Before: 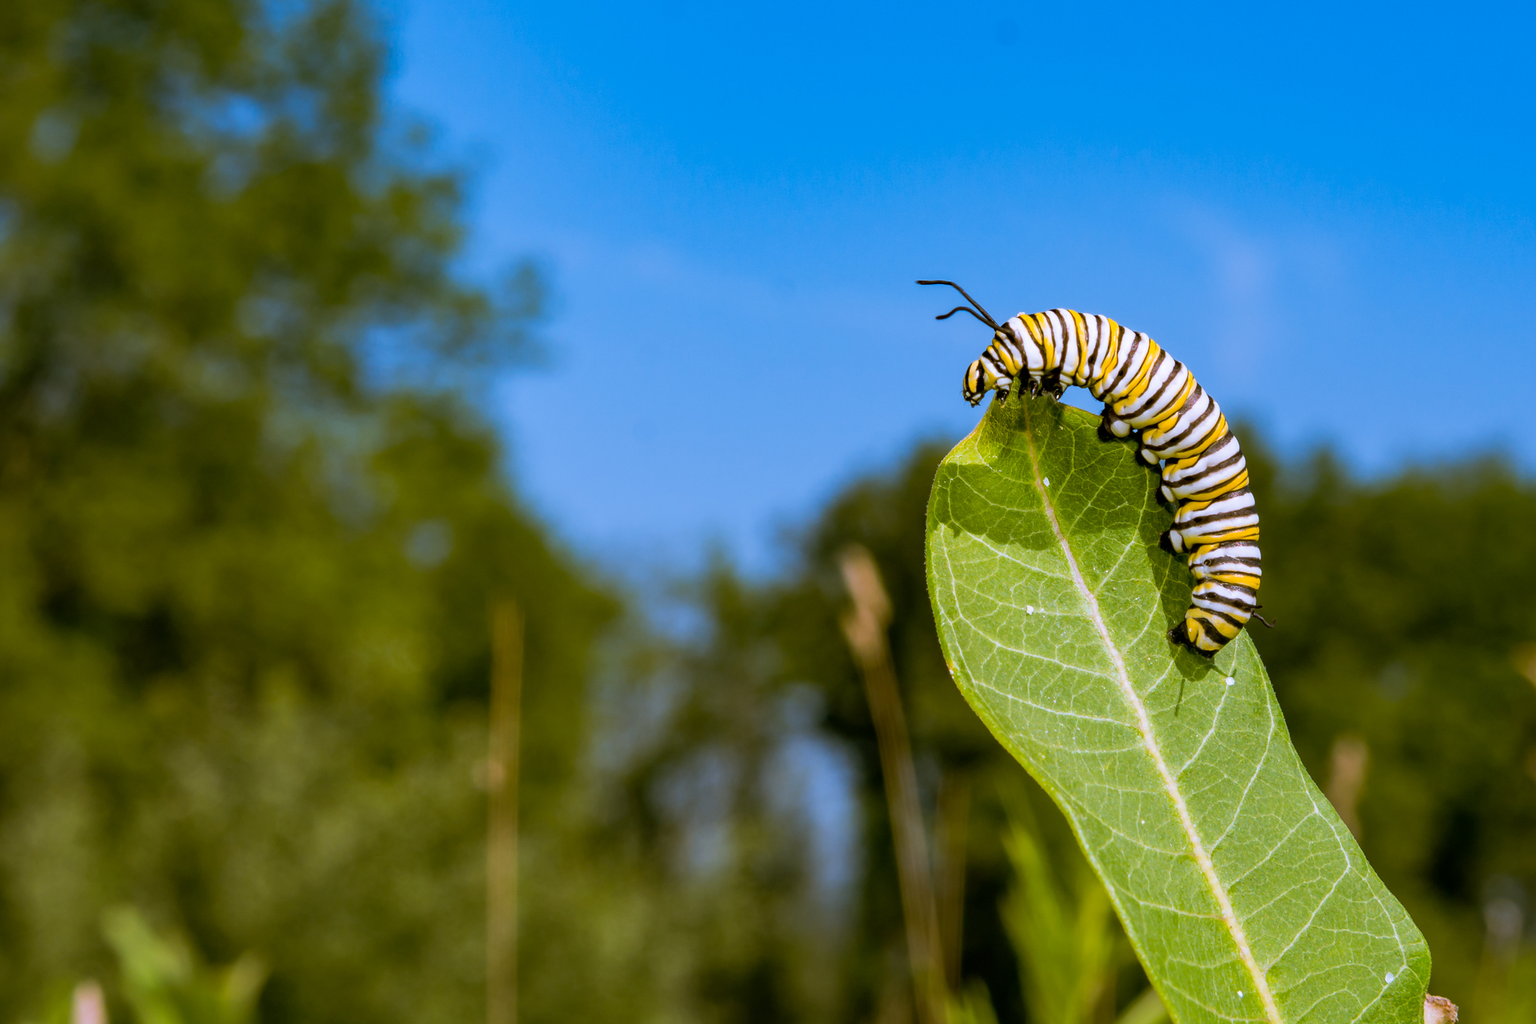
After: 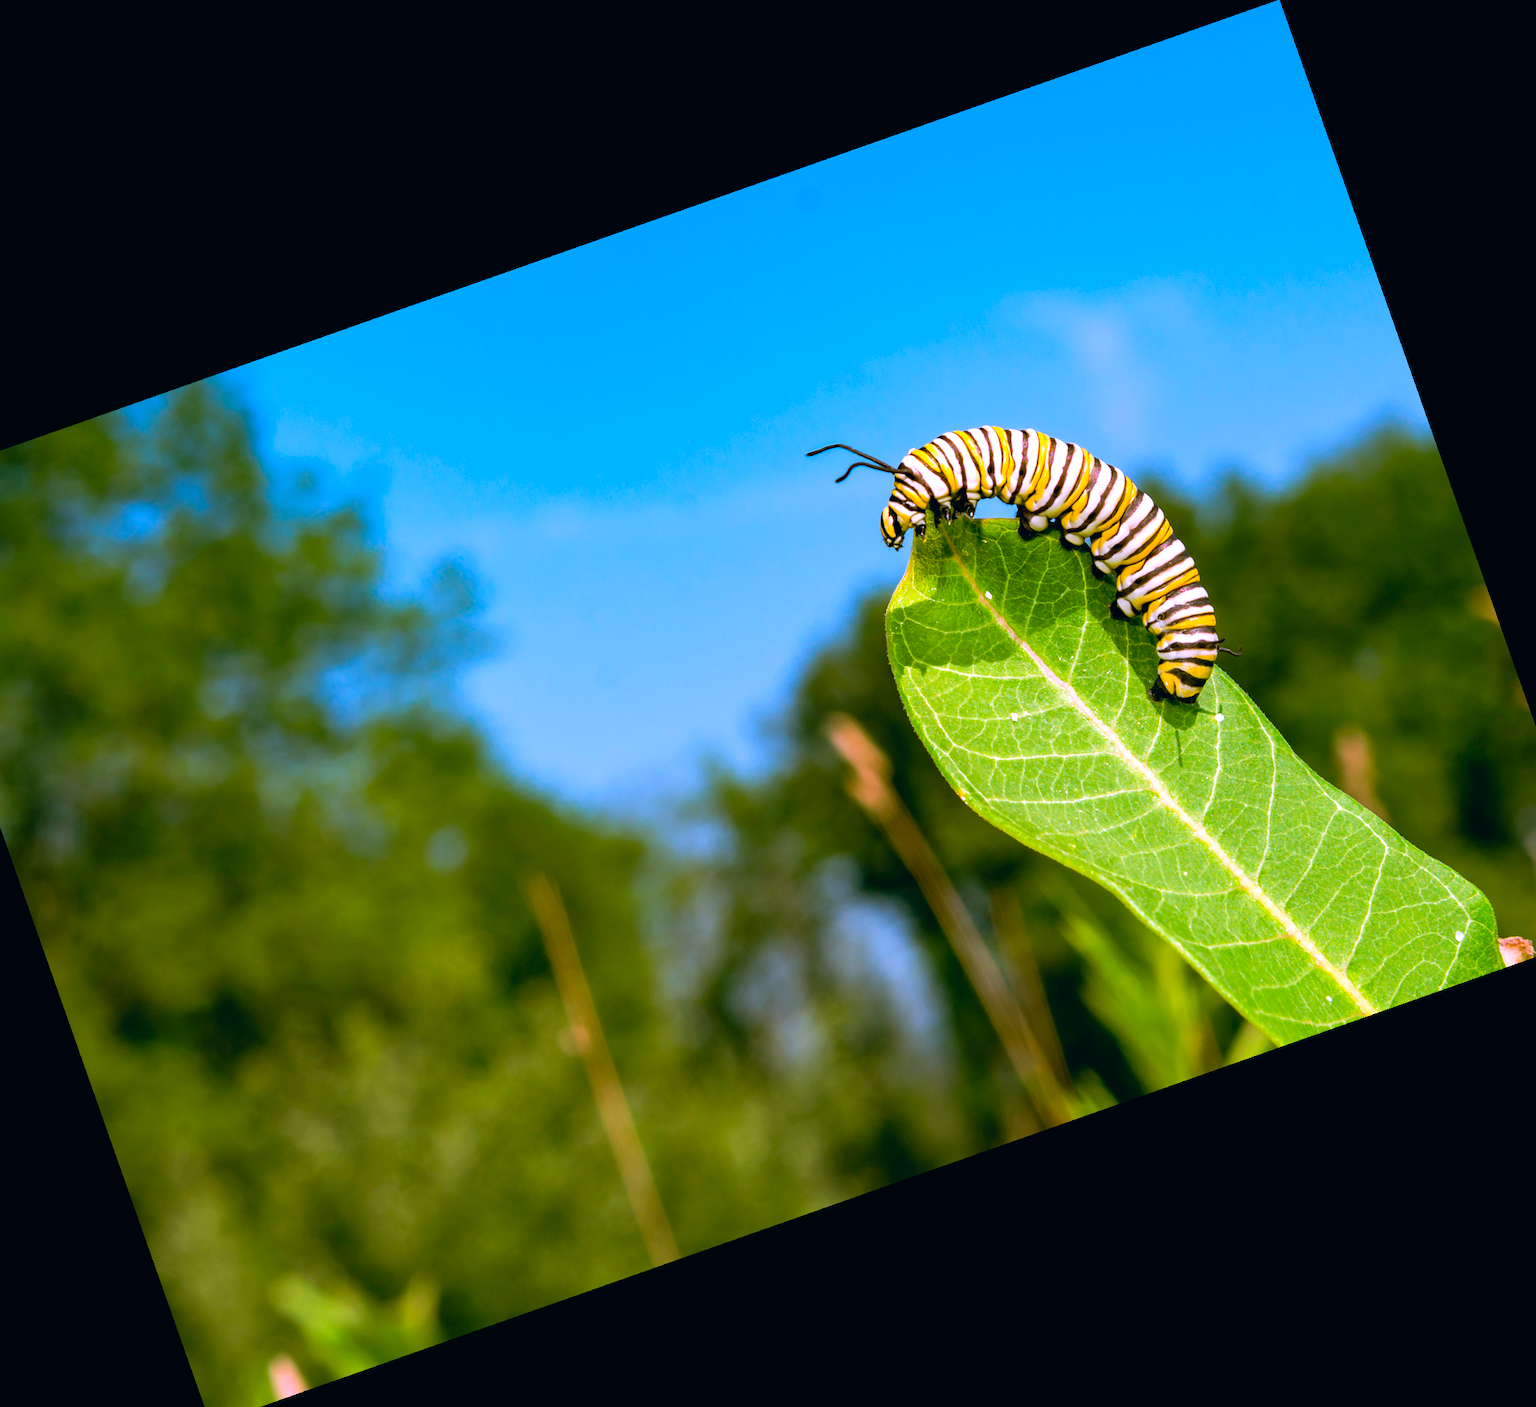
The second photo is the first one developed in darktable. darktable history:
color contrast: green-magenta contrast 1.73, blue-yellow contrast 1.15
color correction: highlights a* 5.38, highlights b* 5.3, shadows a* -4.26, shadows b* -5.11
exposure: exposure 0.515 EV, compensate highlight preservation false
crop and rotate: angle 19.43°, left 6.812%, right 4.125%, bottom 1.087%
